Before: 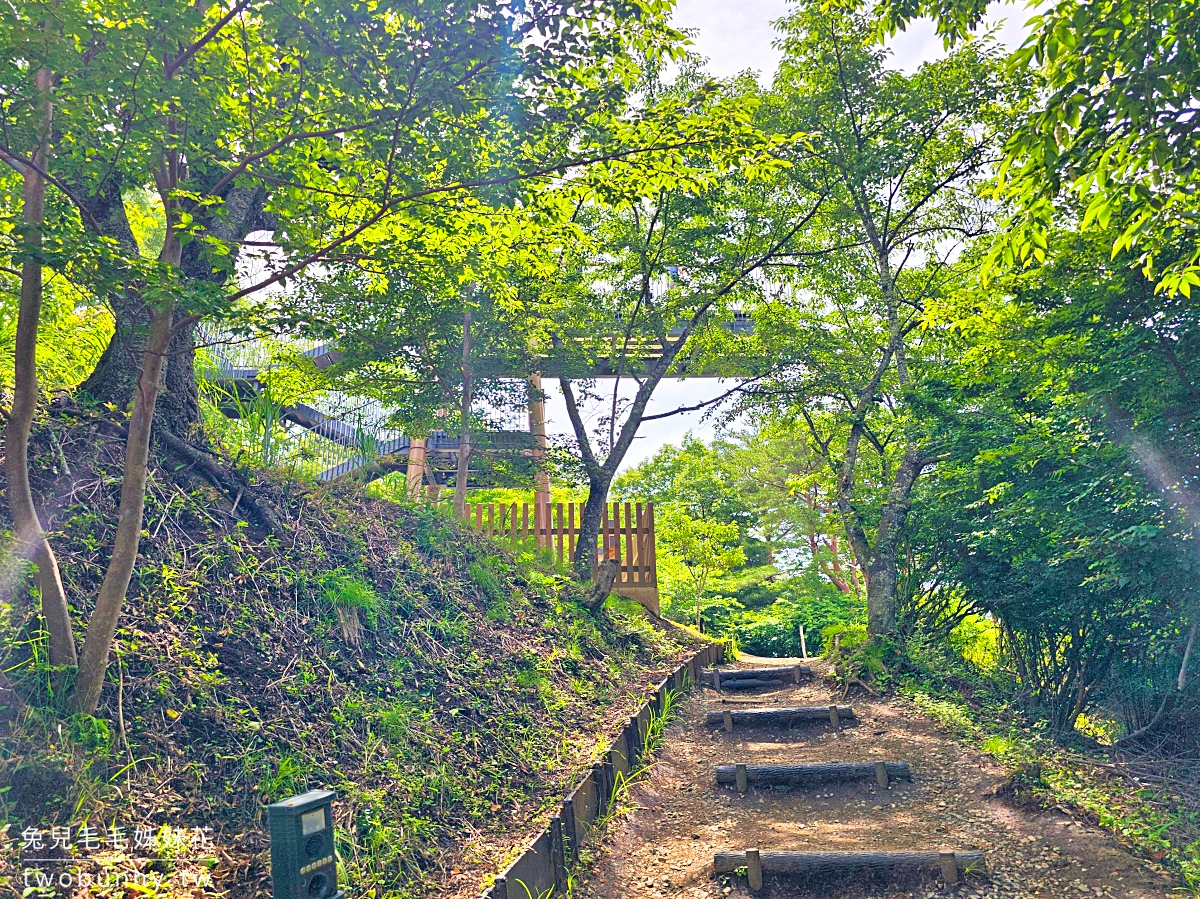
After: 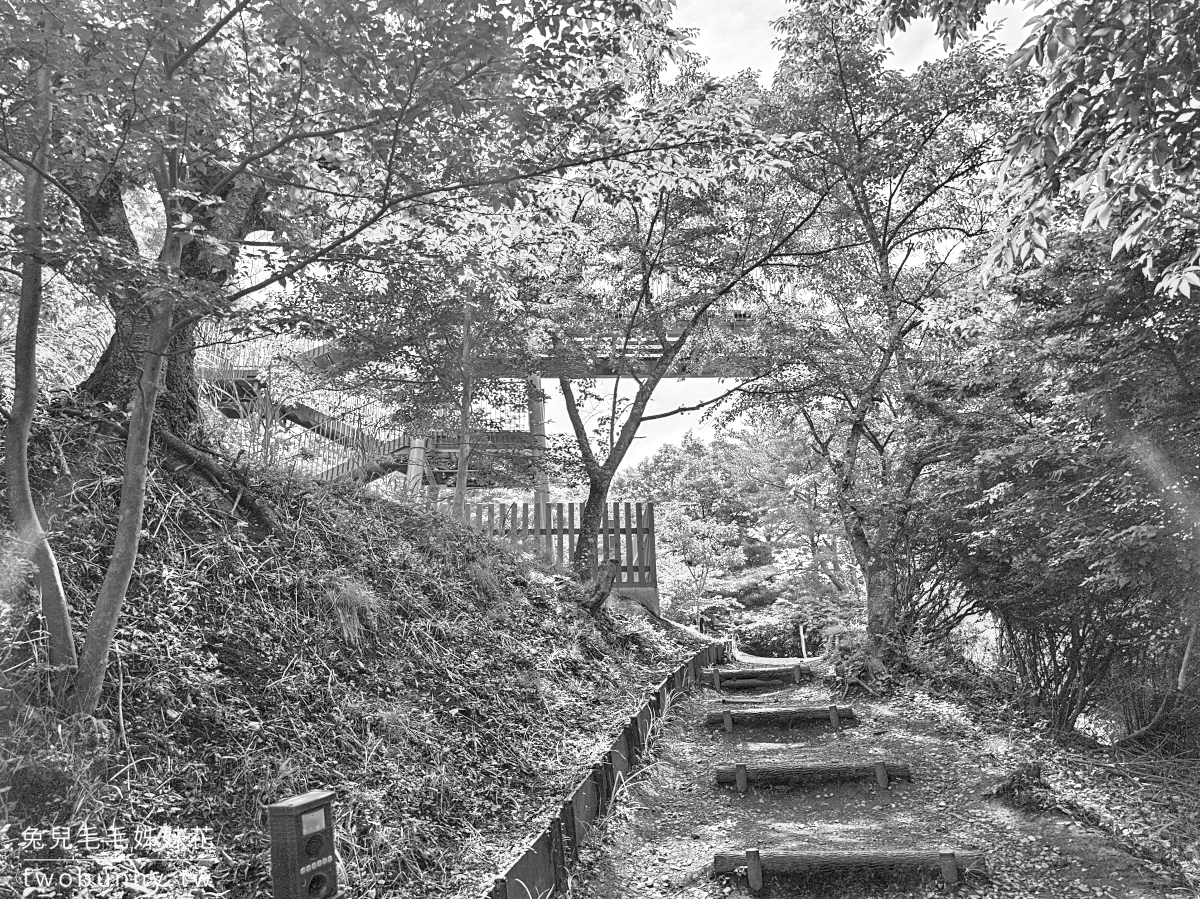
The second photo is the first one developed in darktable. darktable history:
white balance: red 0.988, blue 1.017
monochrome: on, module defaults
local contrast: on, module defaults
